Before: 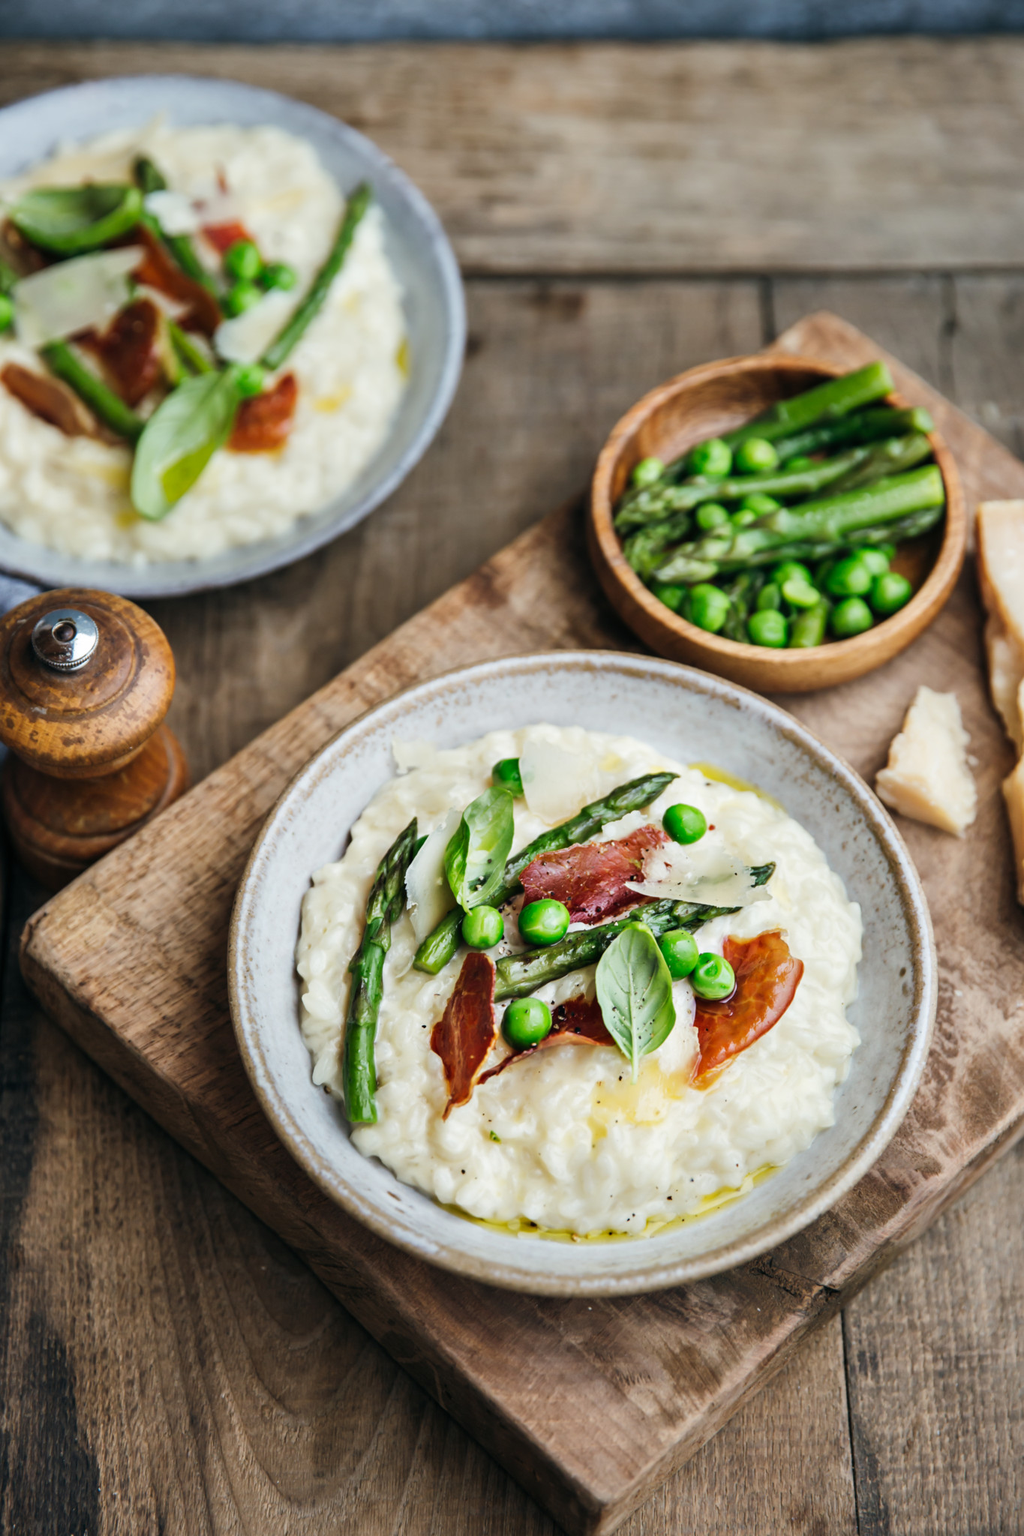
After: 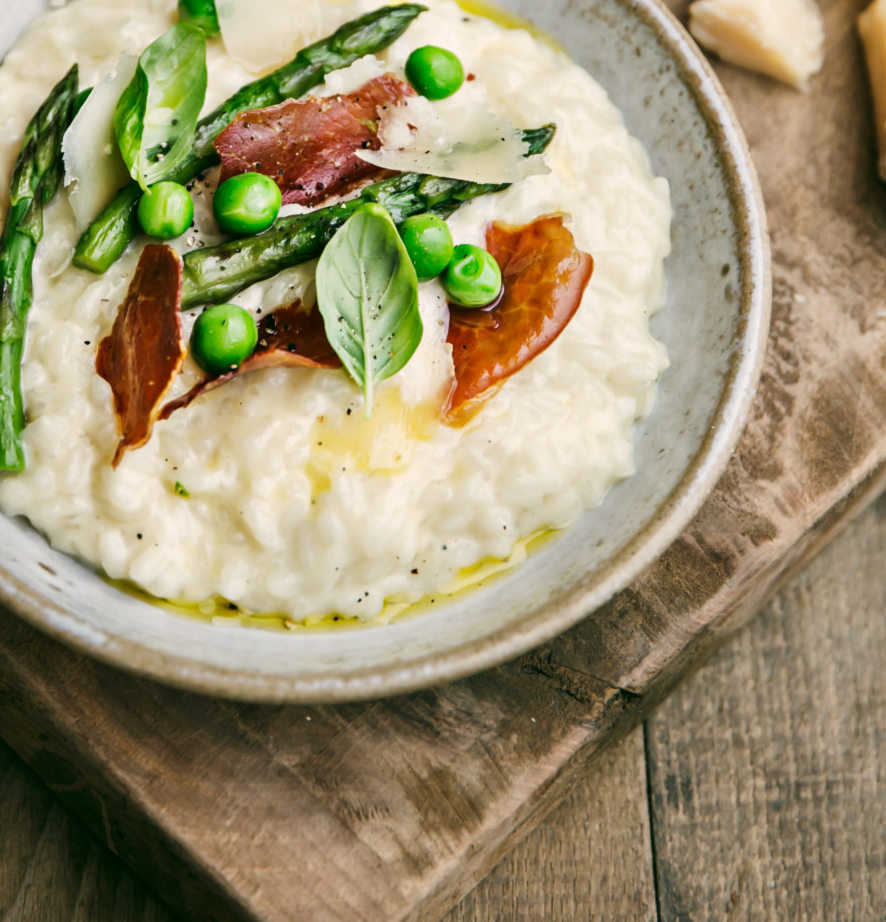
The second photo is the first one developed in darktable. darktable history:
crop and rotate: left 35.075%, top 50.129%, bottom 4.825%
color correction: highlights a* 4.22, highlights b* 4.96, shadows a* -7.93, shadows b* 4.82
